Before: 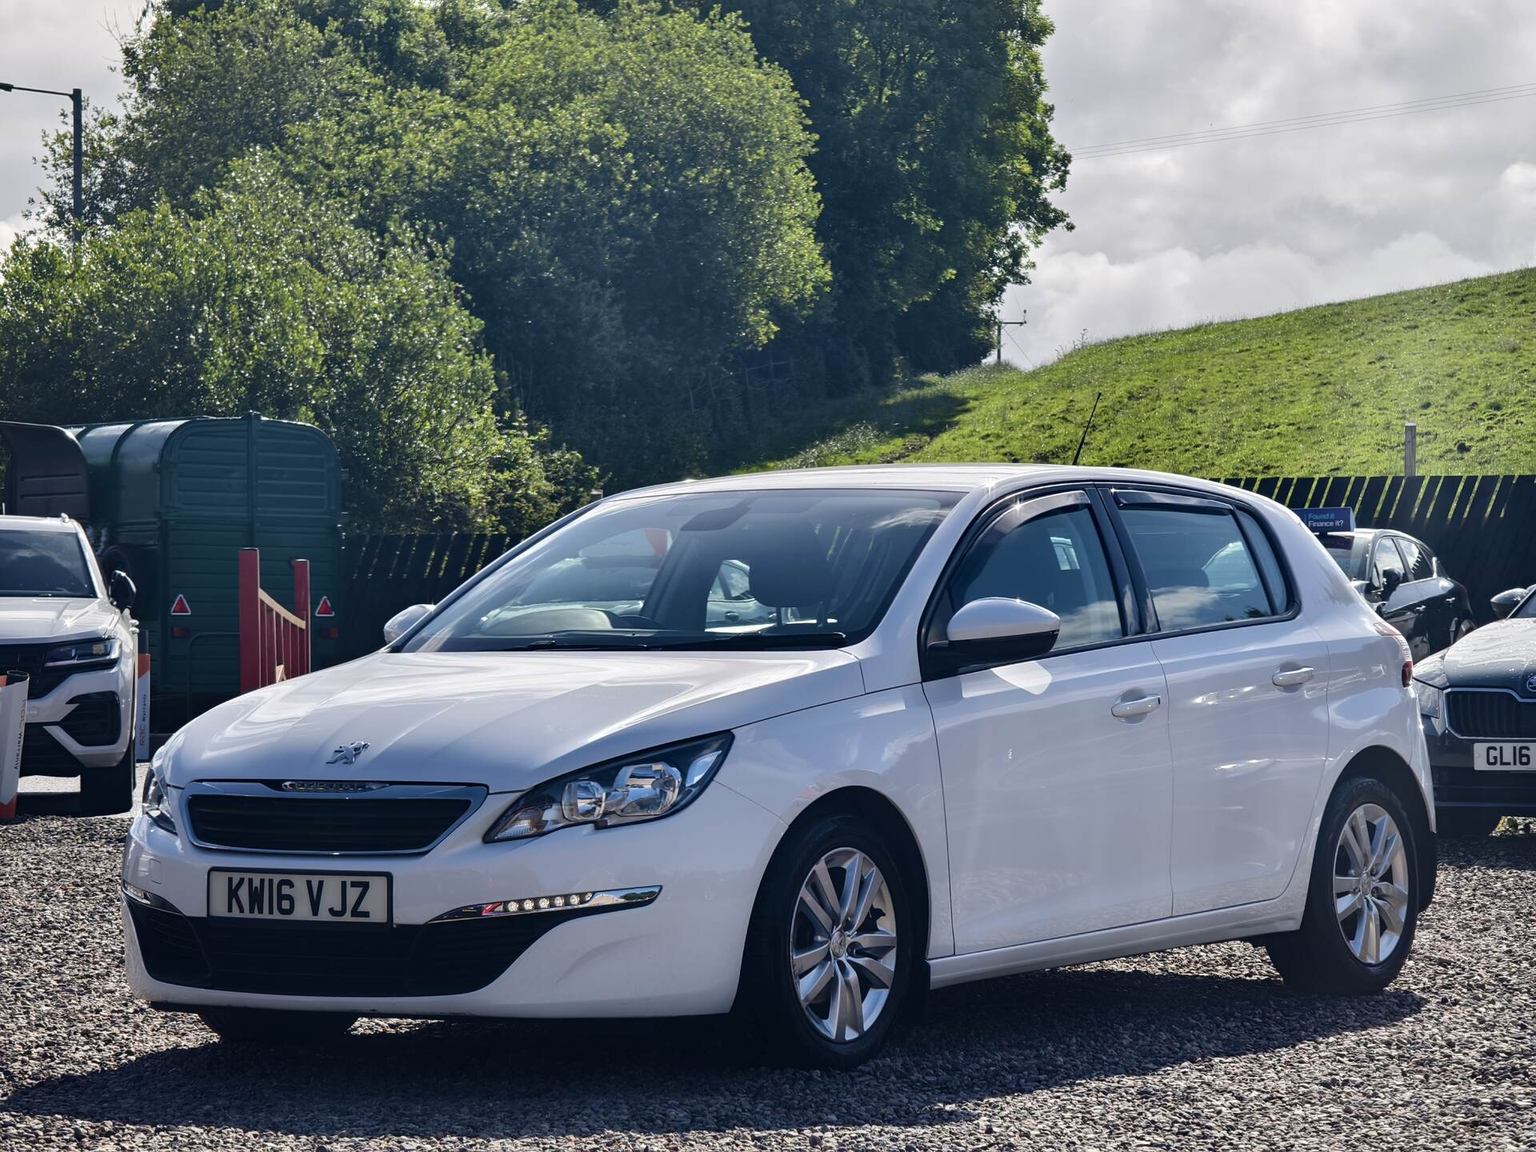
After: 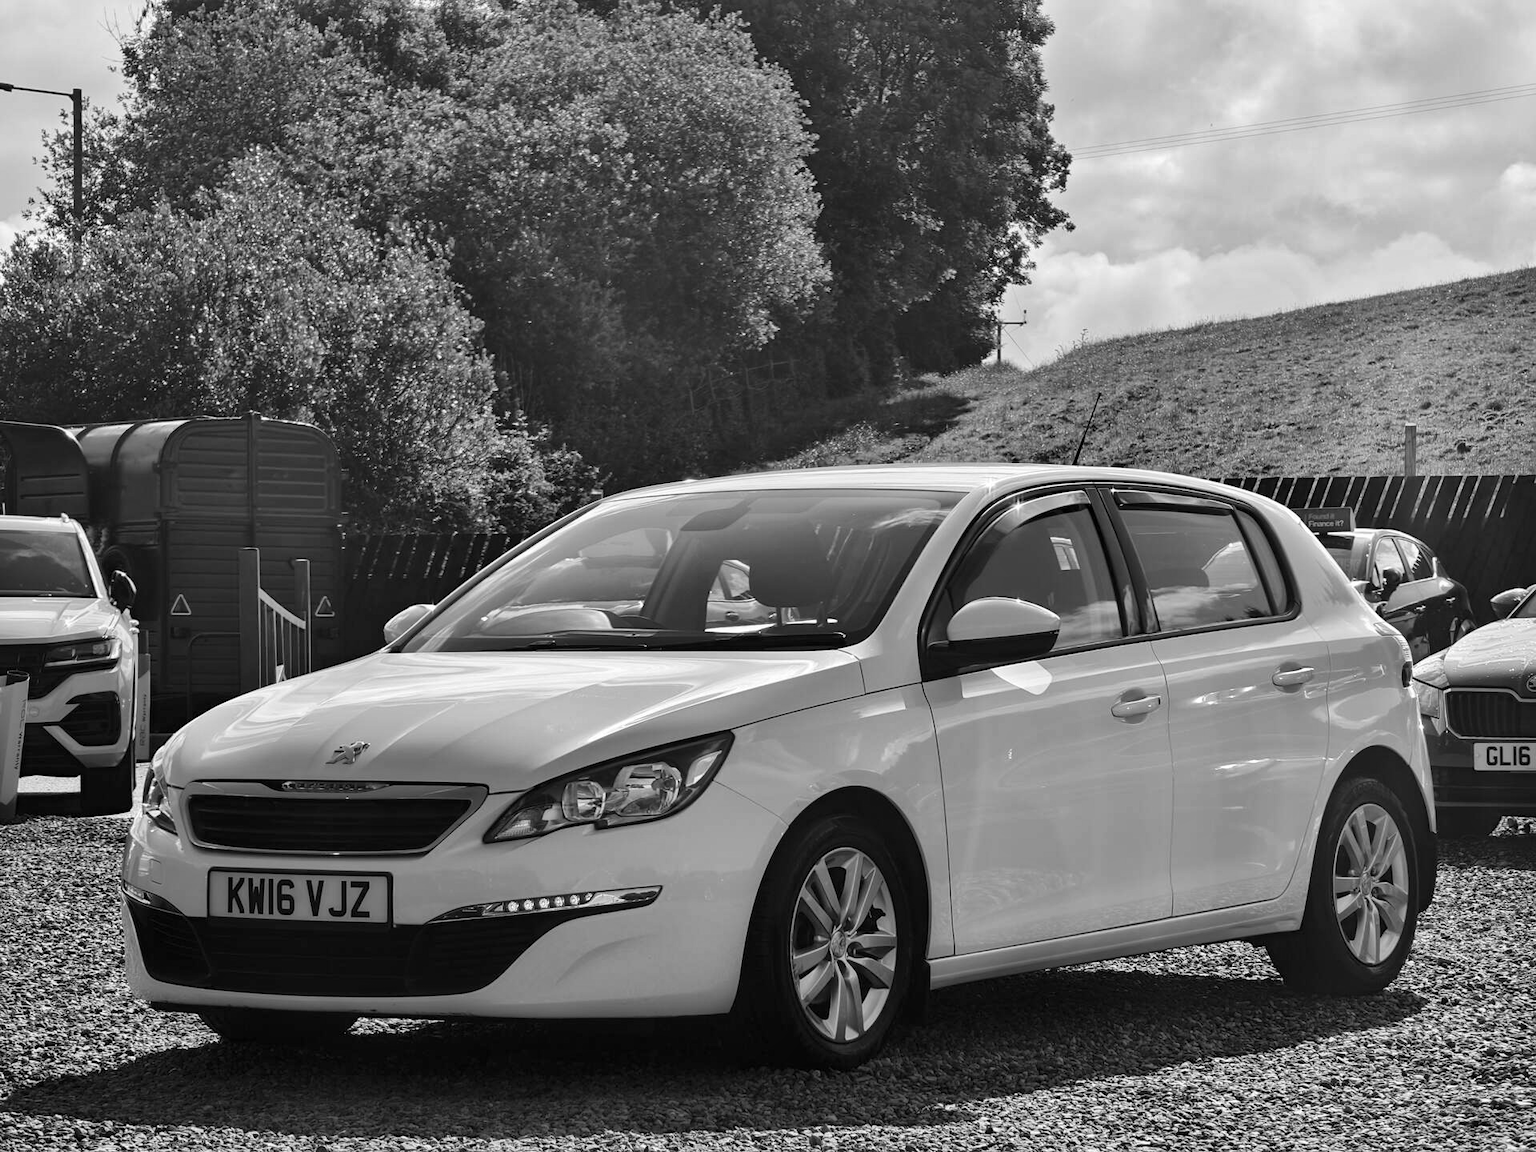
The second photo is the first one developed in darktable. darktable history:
local contrast: mode bilateral grid, contrast 21, coarseness 51, detail 141%, midtone range 0.2
color calibration: output gray [0.267, 0.423, 0.261, 0], illuminant as shot in camera, x 0.358, y 0.373, temperature 4628.91 K
